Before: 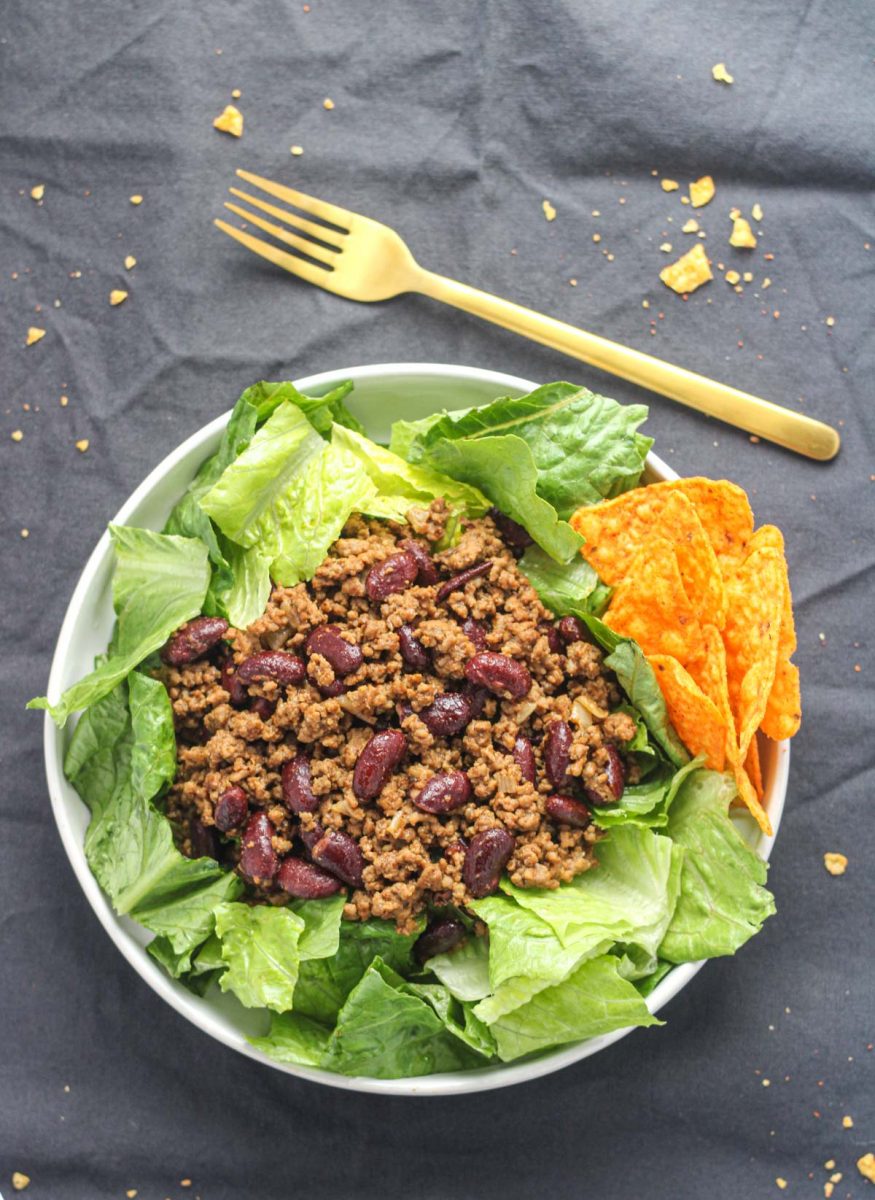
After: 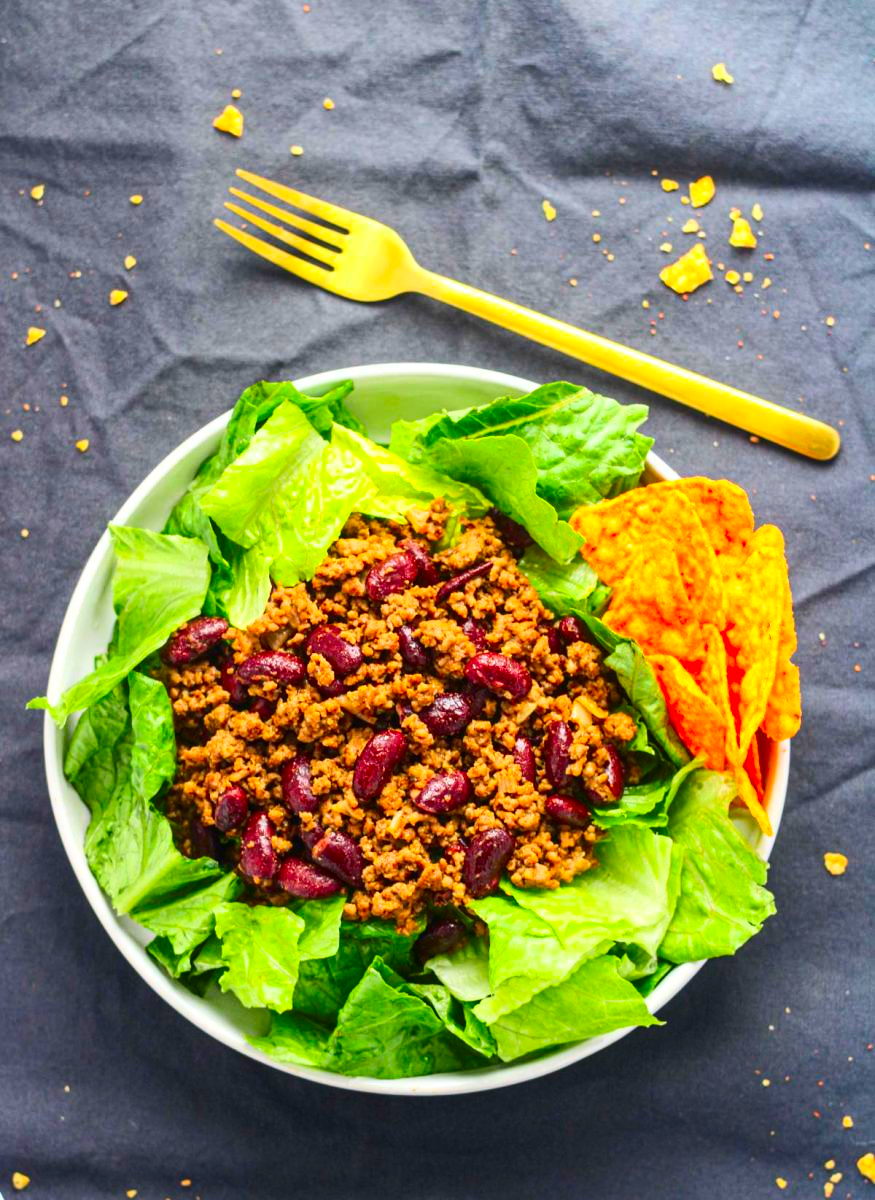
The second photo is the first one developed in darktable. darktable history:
contrast brightness saturation: contrast 0.256, brightness 0.016, saturation 0.885
